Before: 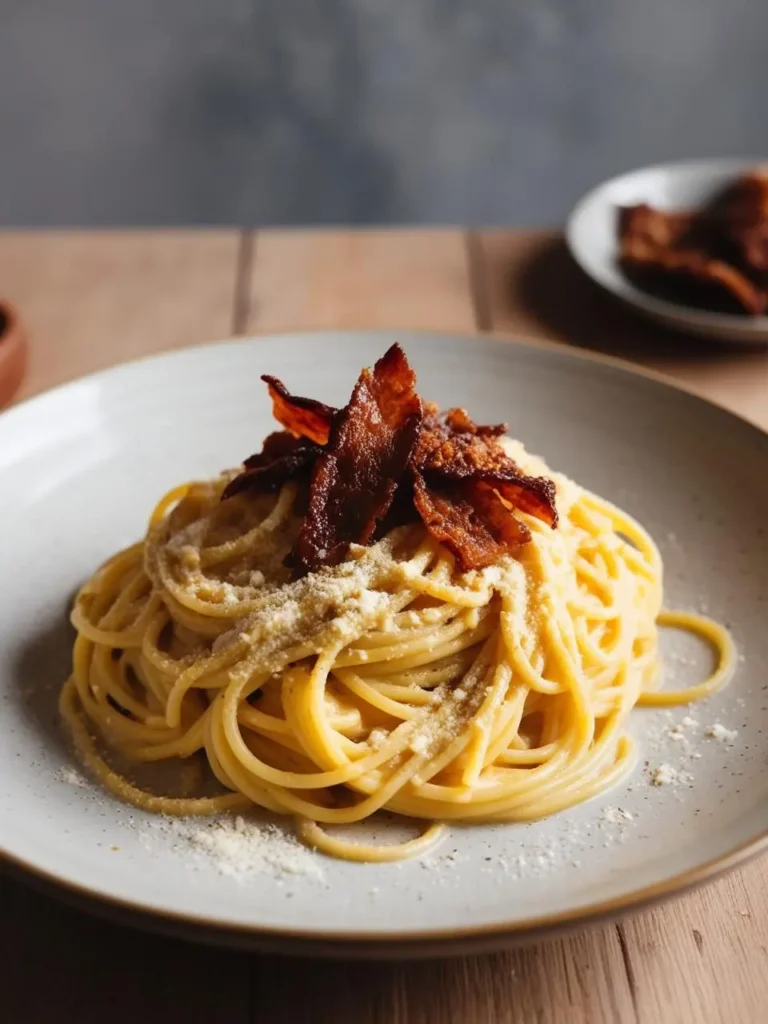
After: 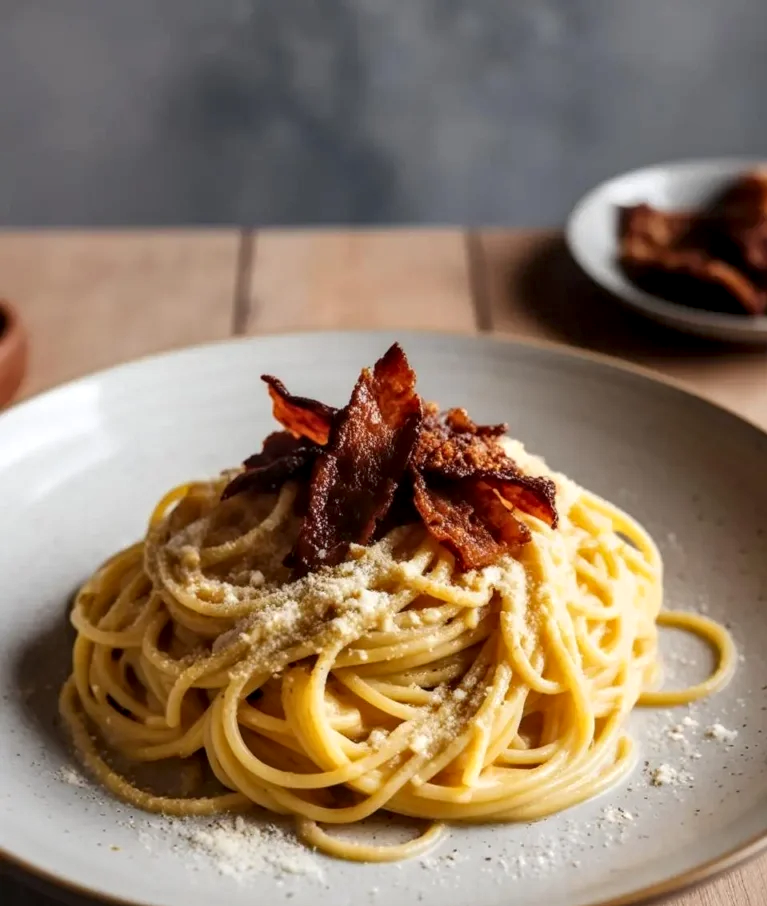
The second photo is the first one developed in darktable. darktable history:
crop and rotate: top 0%, bottom 11.49%
local contrast: highlights 40%, shadows 60%, detail 136%, midtone range 0.514
